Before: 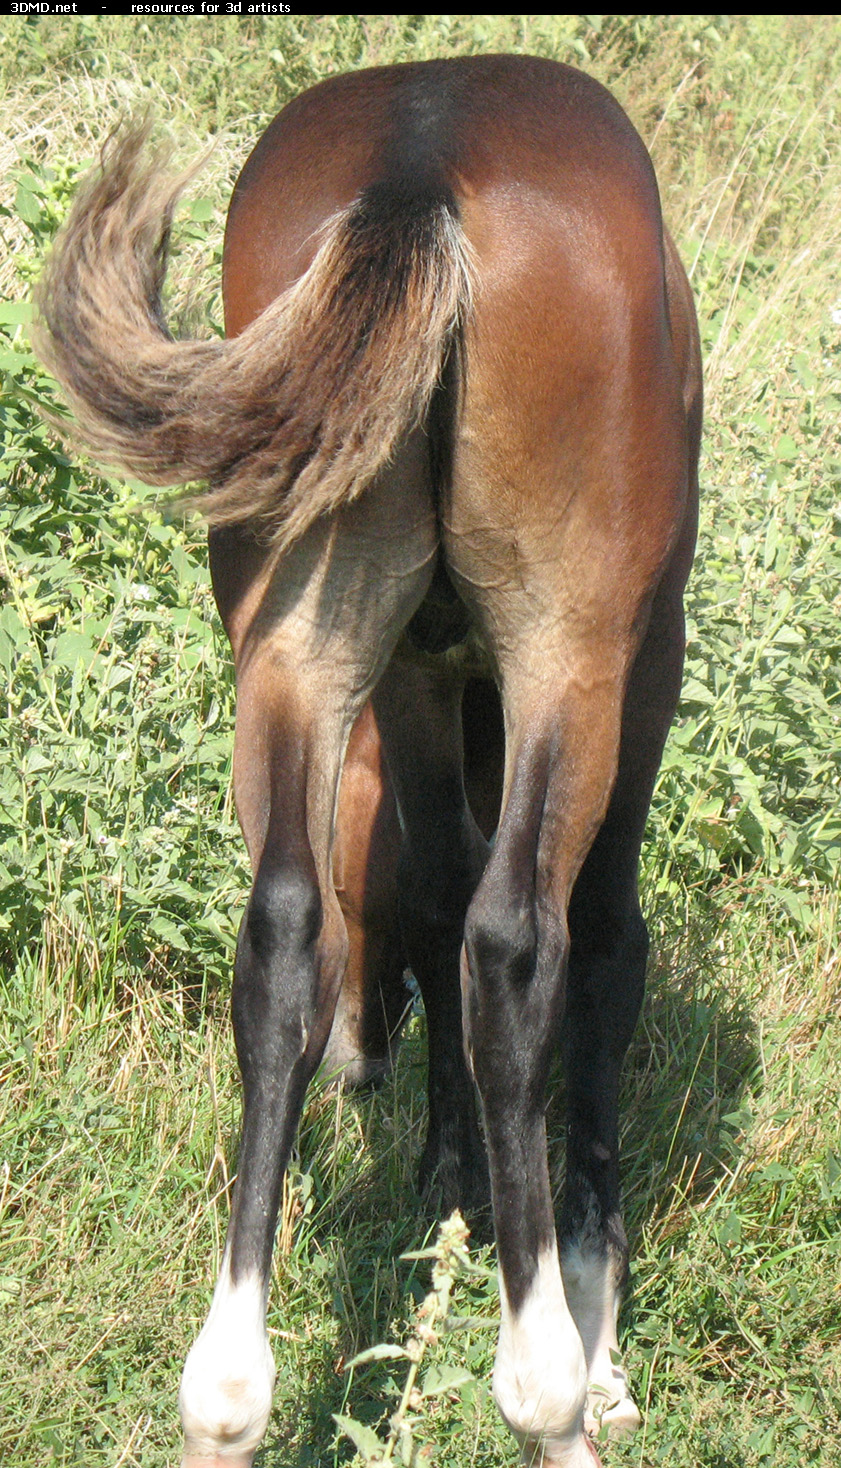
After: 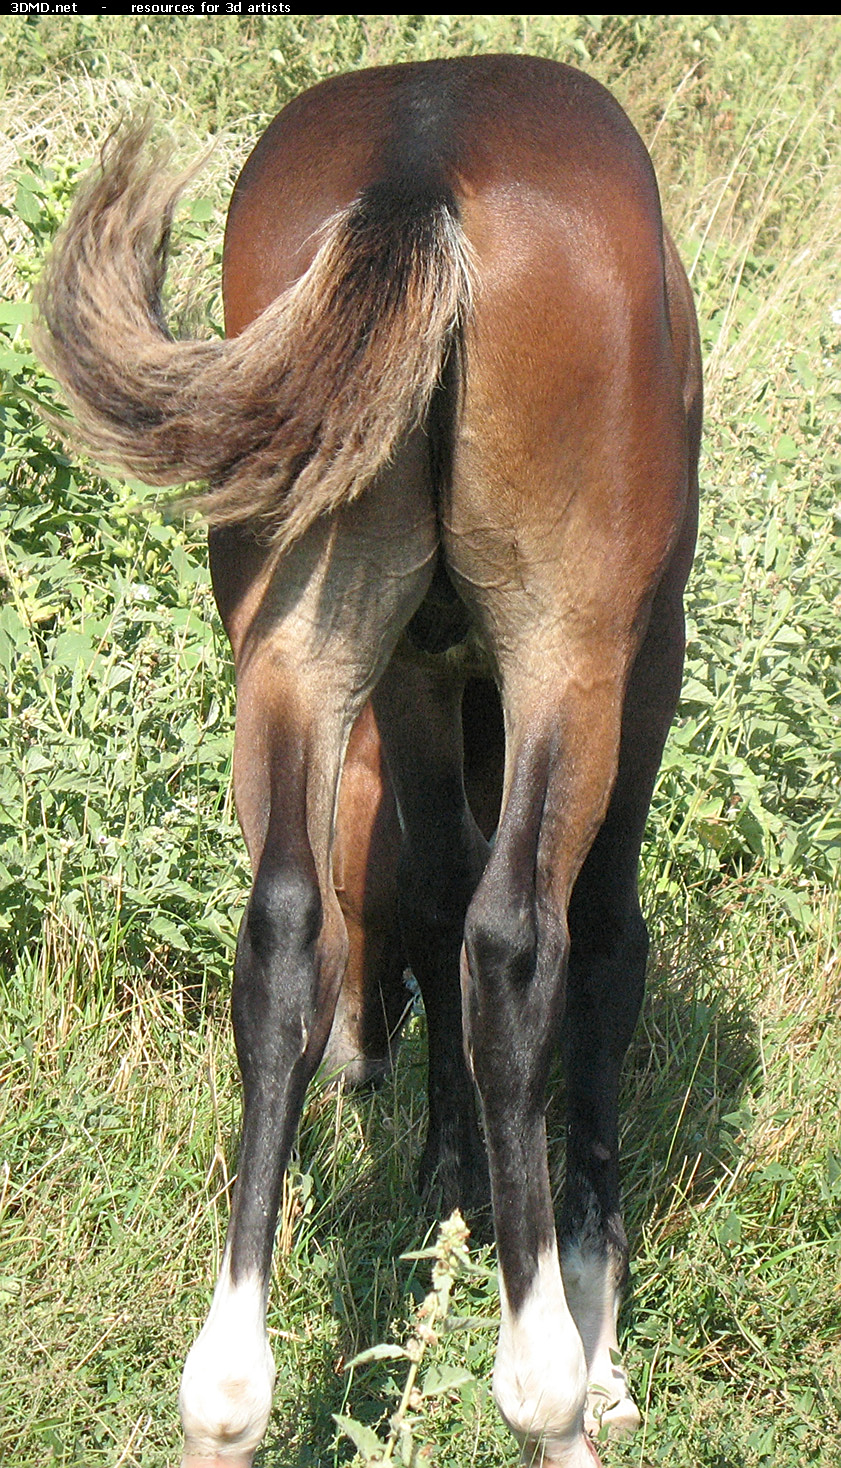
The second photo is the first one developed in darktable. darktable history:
sharpen: radius 1.922
